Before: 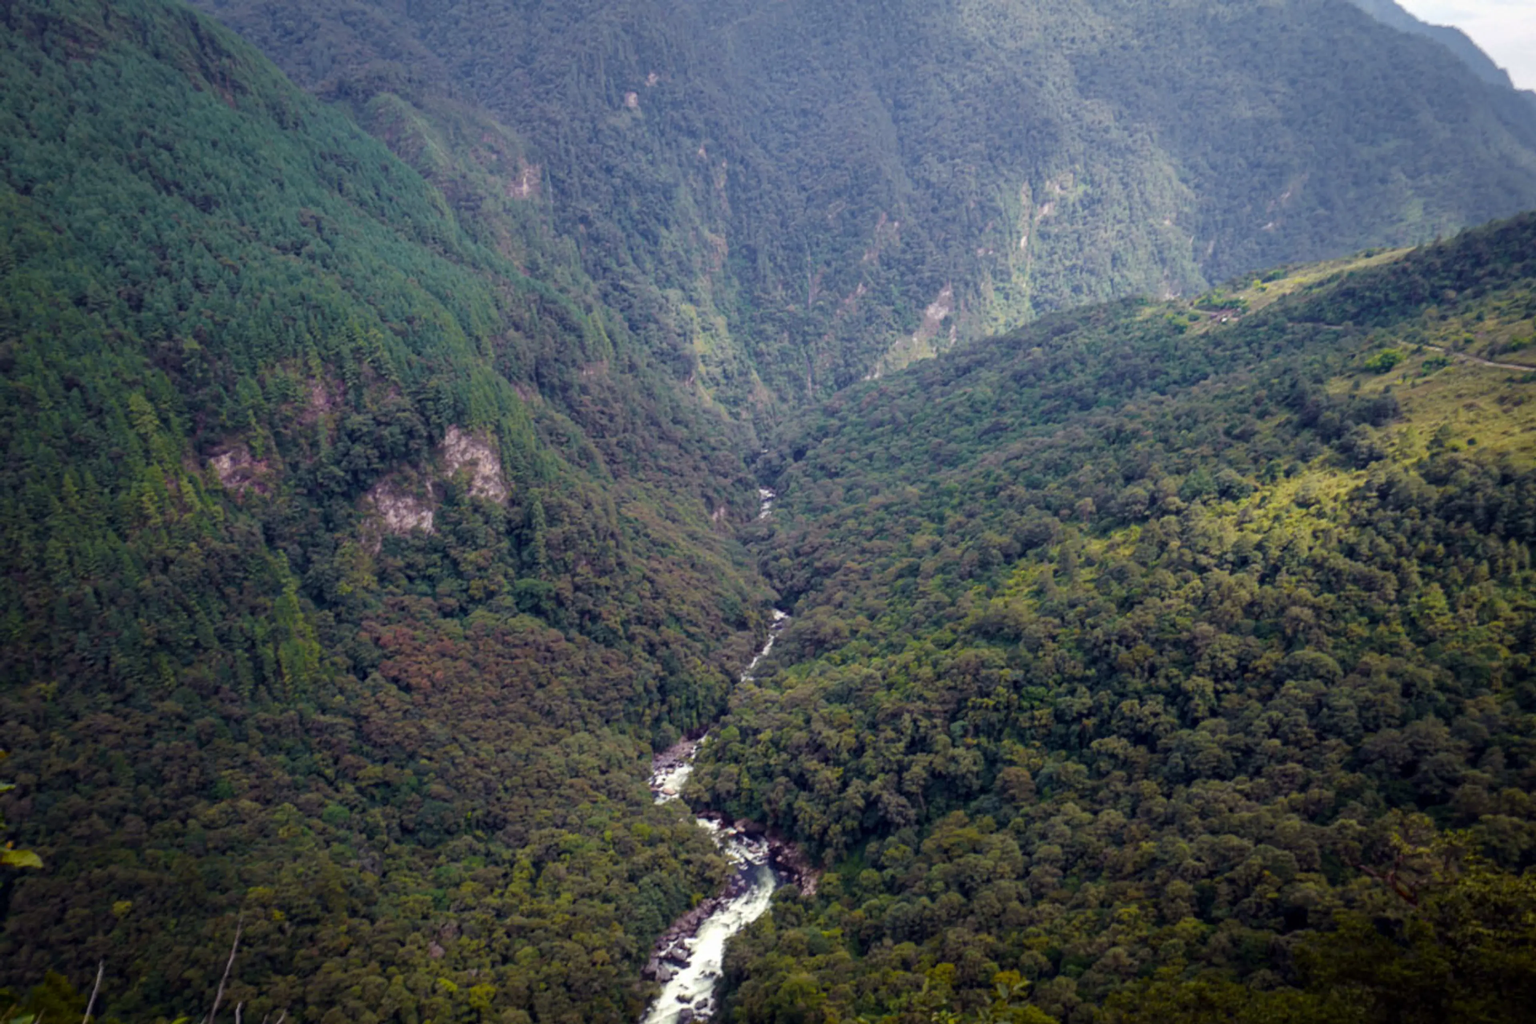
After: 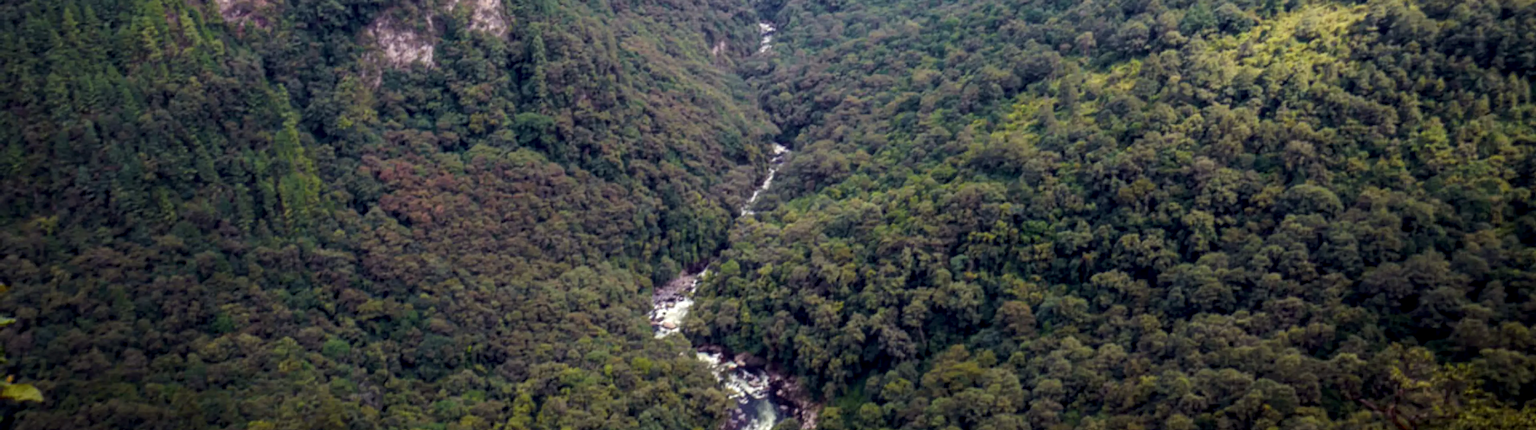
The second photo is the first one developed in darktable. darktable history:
crop: top 45.551%, bottom 12.262%
local contrast: detail 130%
